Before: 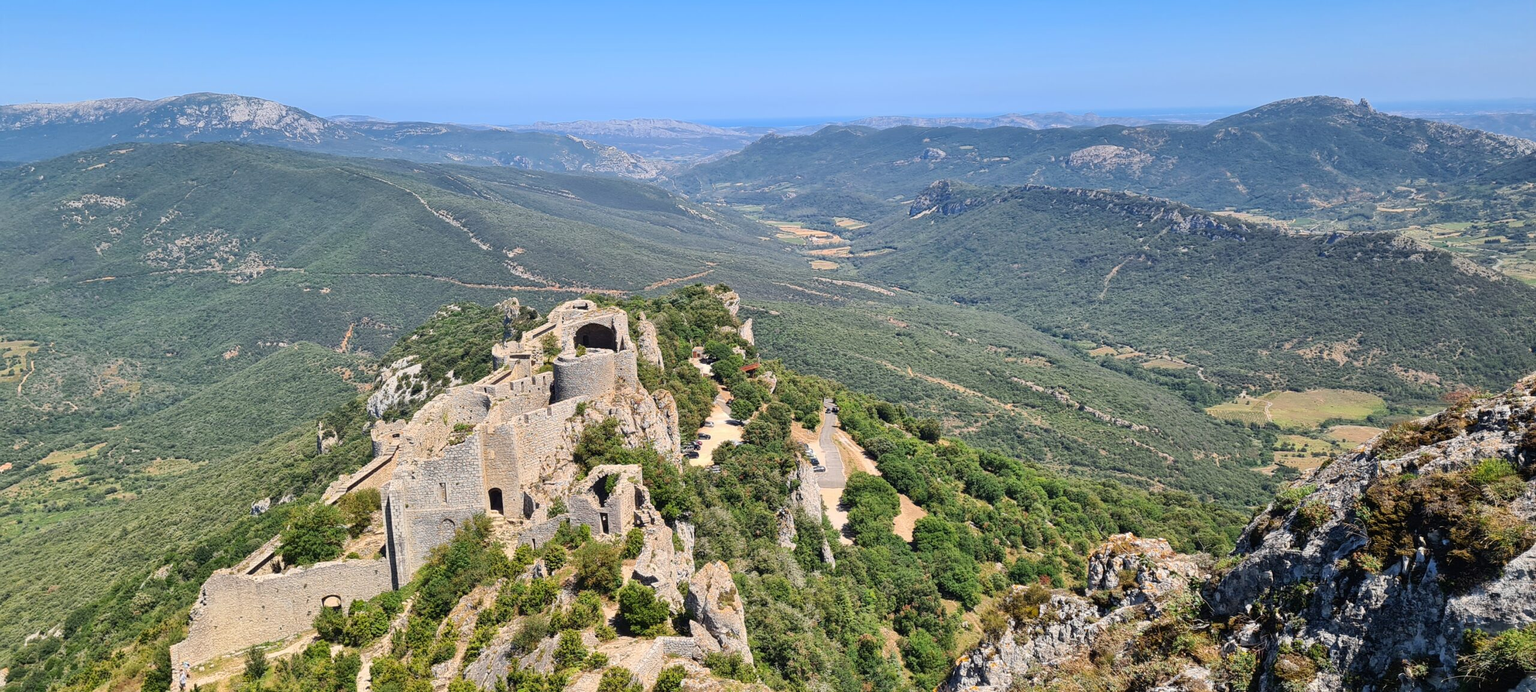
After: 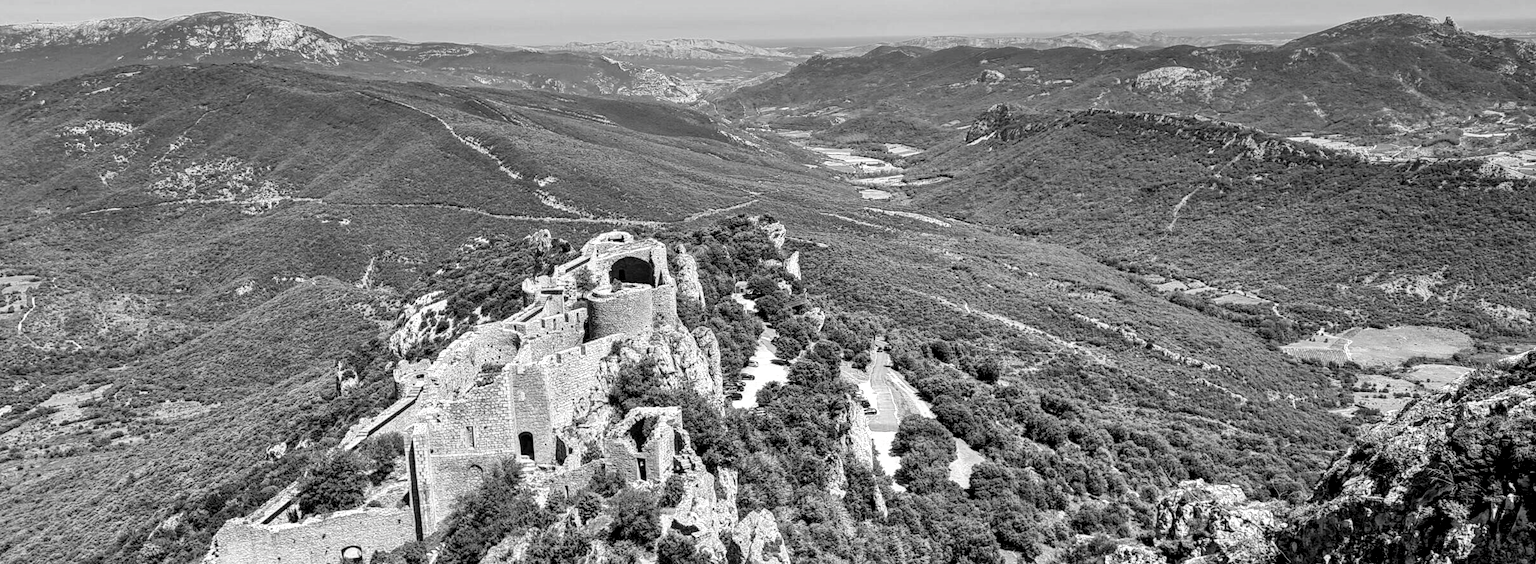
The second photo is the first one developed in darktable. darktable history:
crop and rotate: angle 0.053°, top 11.874%, right 5.753%, bottom 11.188%
haze removal: strength 0.291, distance 0.256, compatibility mode true, adaptive false
contrast brightness saturation: saturation -0.989
local contrast: highlights 60%, shadows 59%, detail 160%
